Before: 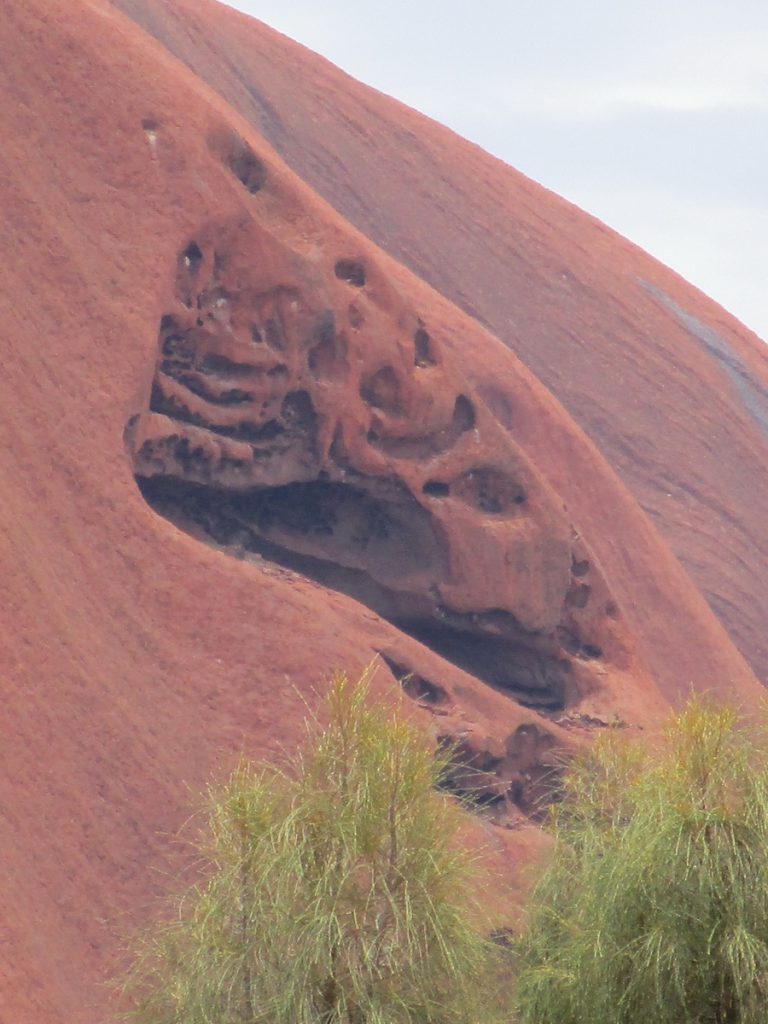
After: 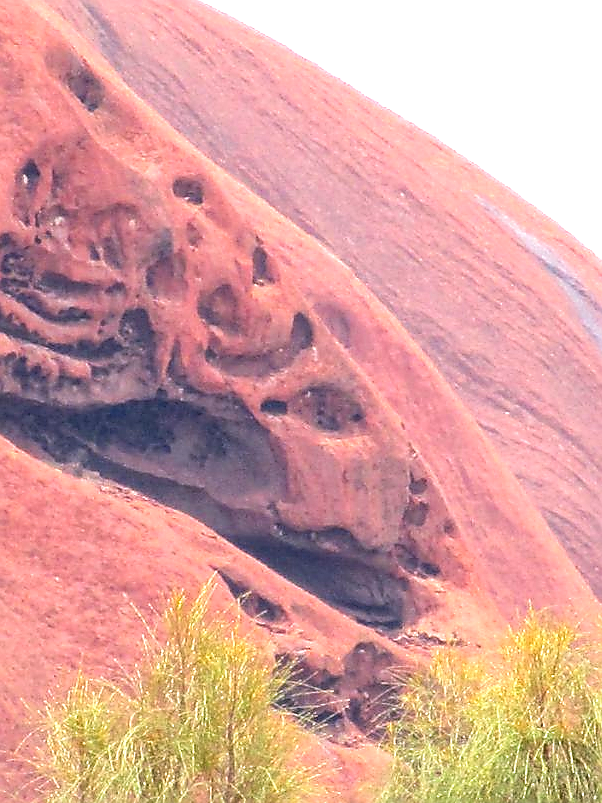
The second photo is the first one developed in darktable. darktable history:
crop and rotate: left 21.163%, top 8.042%, right 0.338%, bottom 13.49%
tone curve: curves: ch0 [(0, 0) (0.003, 0.023) (0.011, 0.024) (0.025, 0.028) (0.044, 0.035) (0.069, 0.043) (0.1, 0.052) (0.136, 0.063) (0.177, 0.094) (0.224, 0.145) (0.277, 0.209) (0.335, 0.281) (0.399, 0.364) (0.468, 0.453) (0.543, 0.553) (0.623, 0.66) (0.709, 0.767) (0.801, 0.88) (0.898, 0.968) (1, 1)], preserve colors none
color correction: highlights a* 2.95, highlights b* -1.19, shadows a* -0.062, shadows b* 1.8, saturation 0.979
contrast brightness saturation: contrast 0.032, brightness 0.063, saturation 0.131
sharpen: radius 1.378, amount 1.268, threshold 0.796
local contrast: highlights 98%, shadows 84%, detail 160%, midtone range 0.2
exposure: exposure 0.516 EV, compensate highlight preservation false
